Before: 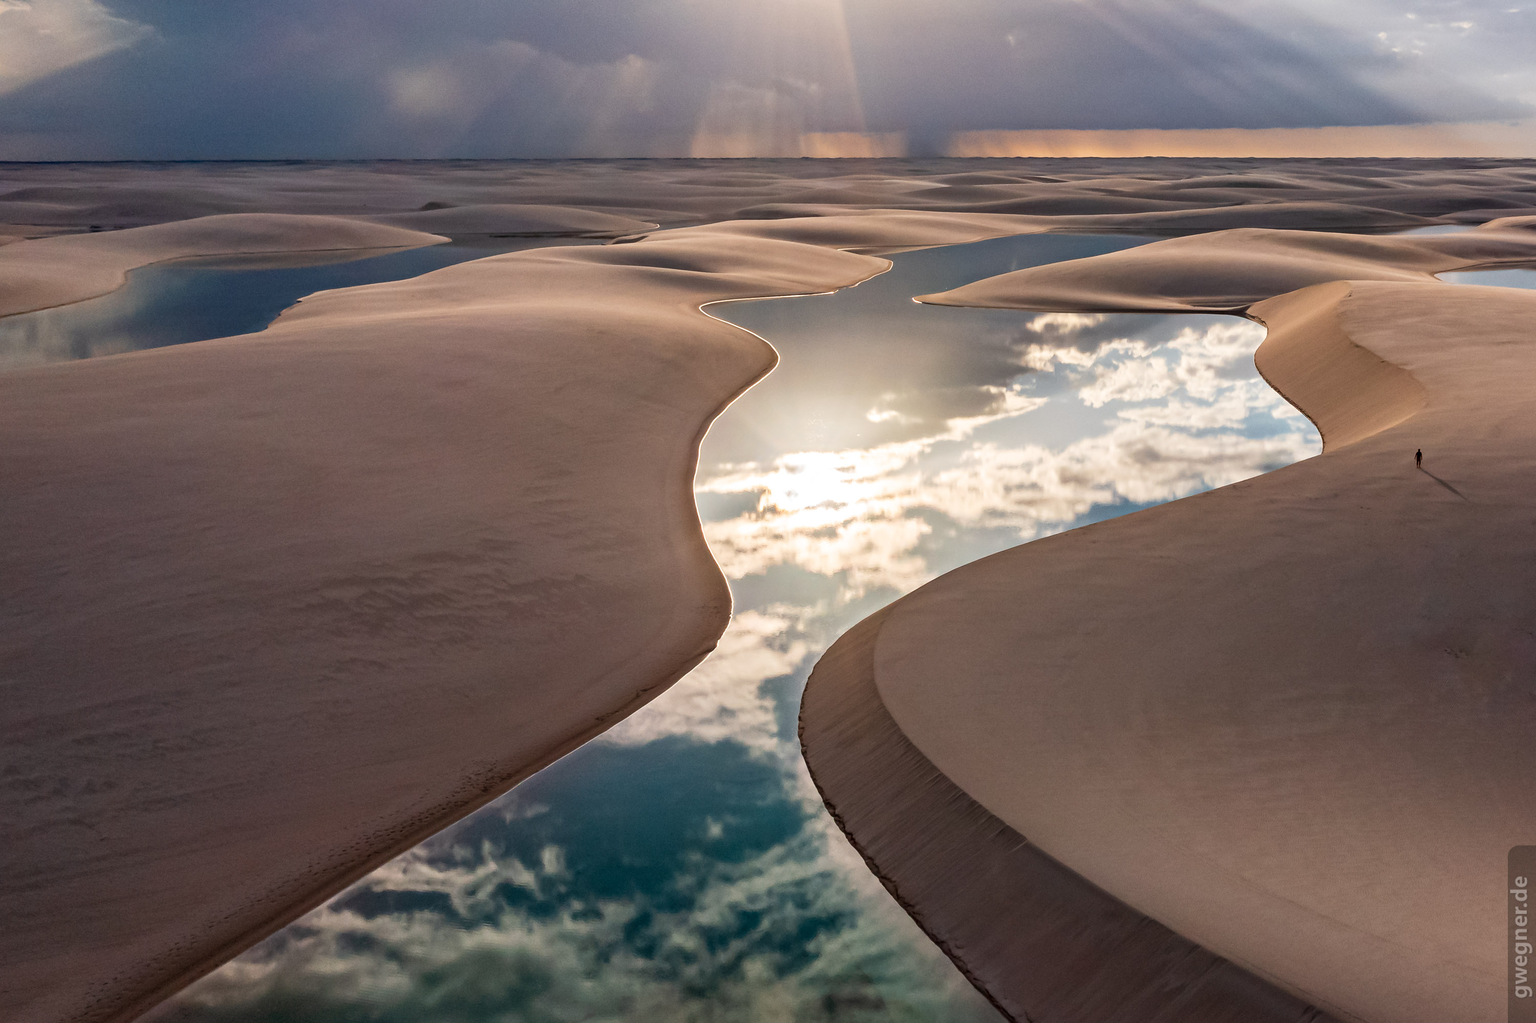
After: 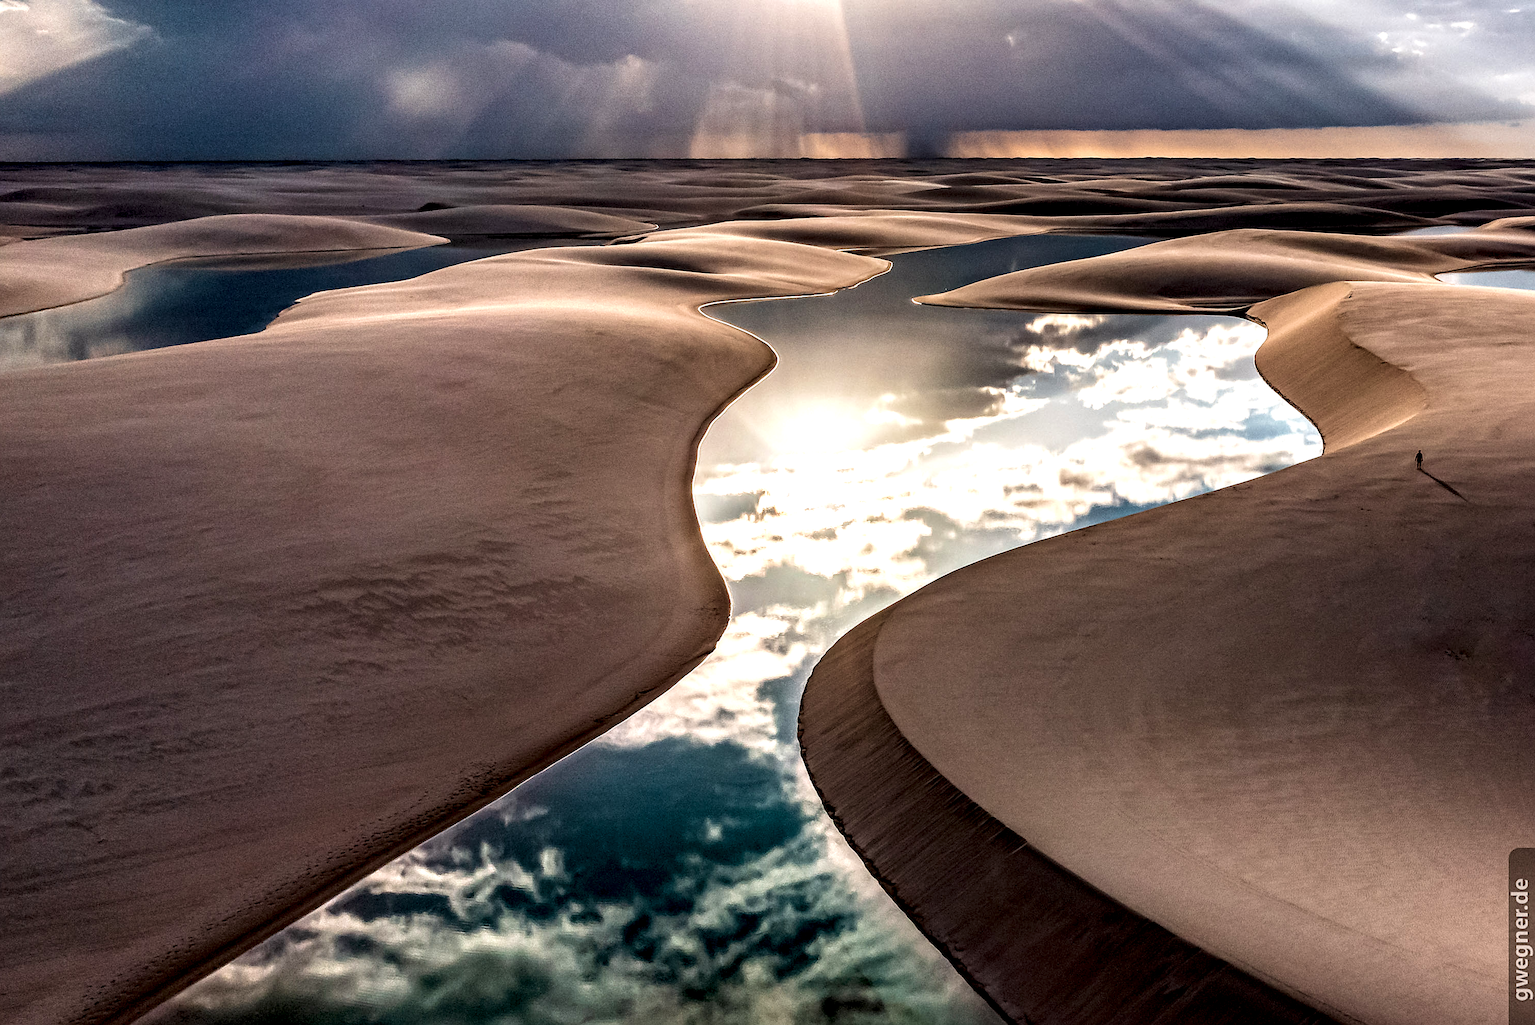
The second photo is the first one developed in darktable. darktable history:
crop and rotate: left 0.173%, bottom 0.006%
velvia: strength 21.69%
local contrast: shadows 159%, detail 223%
sharpen: on, module defaults
